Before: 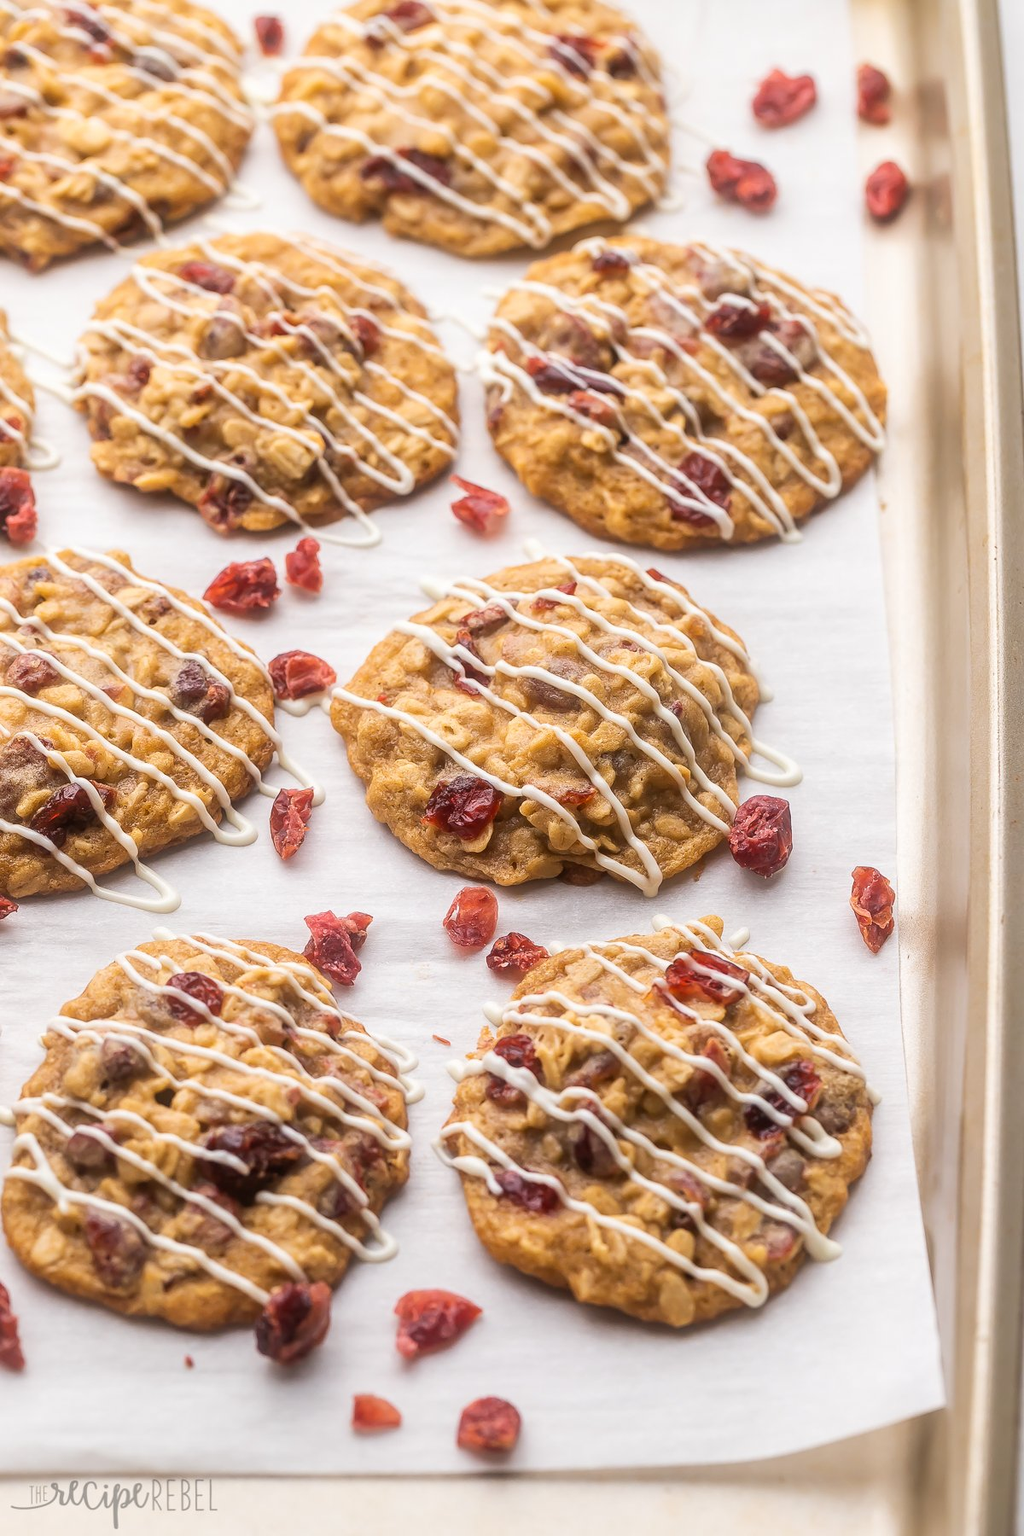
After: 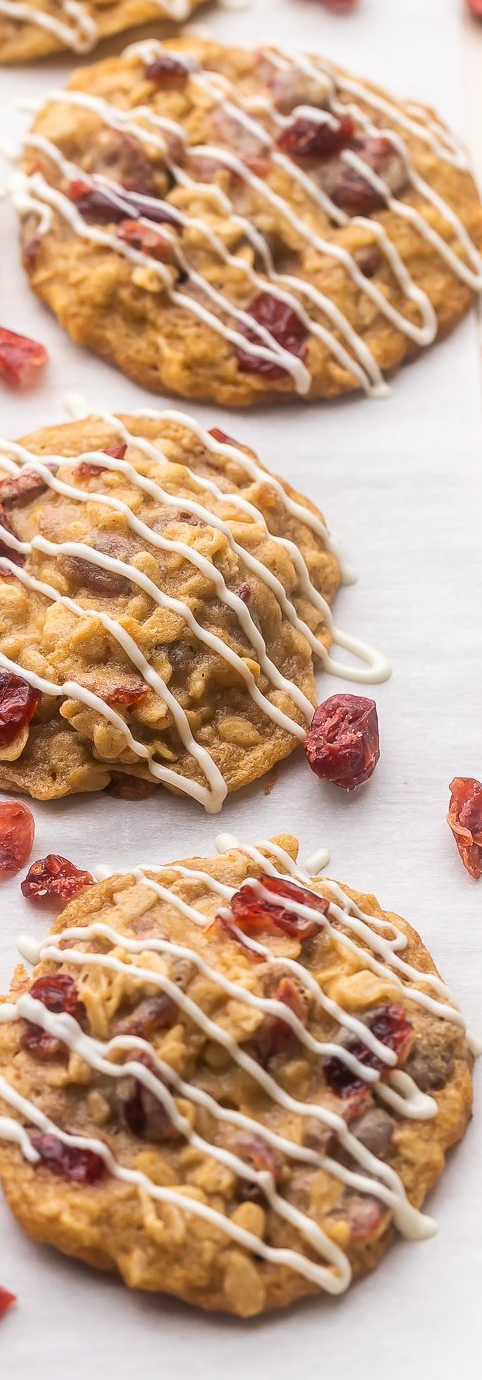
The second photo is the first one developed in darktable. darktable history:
crop: left 45.802%, top 13.234%, right 14.018%, bottom 10.067%
